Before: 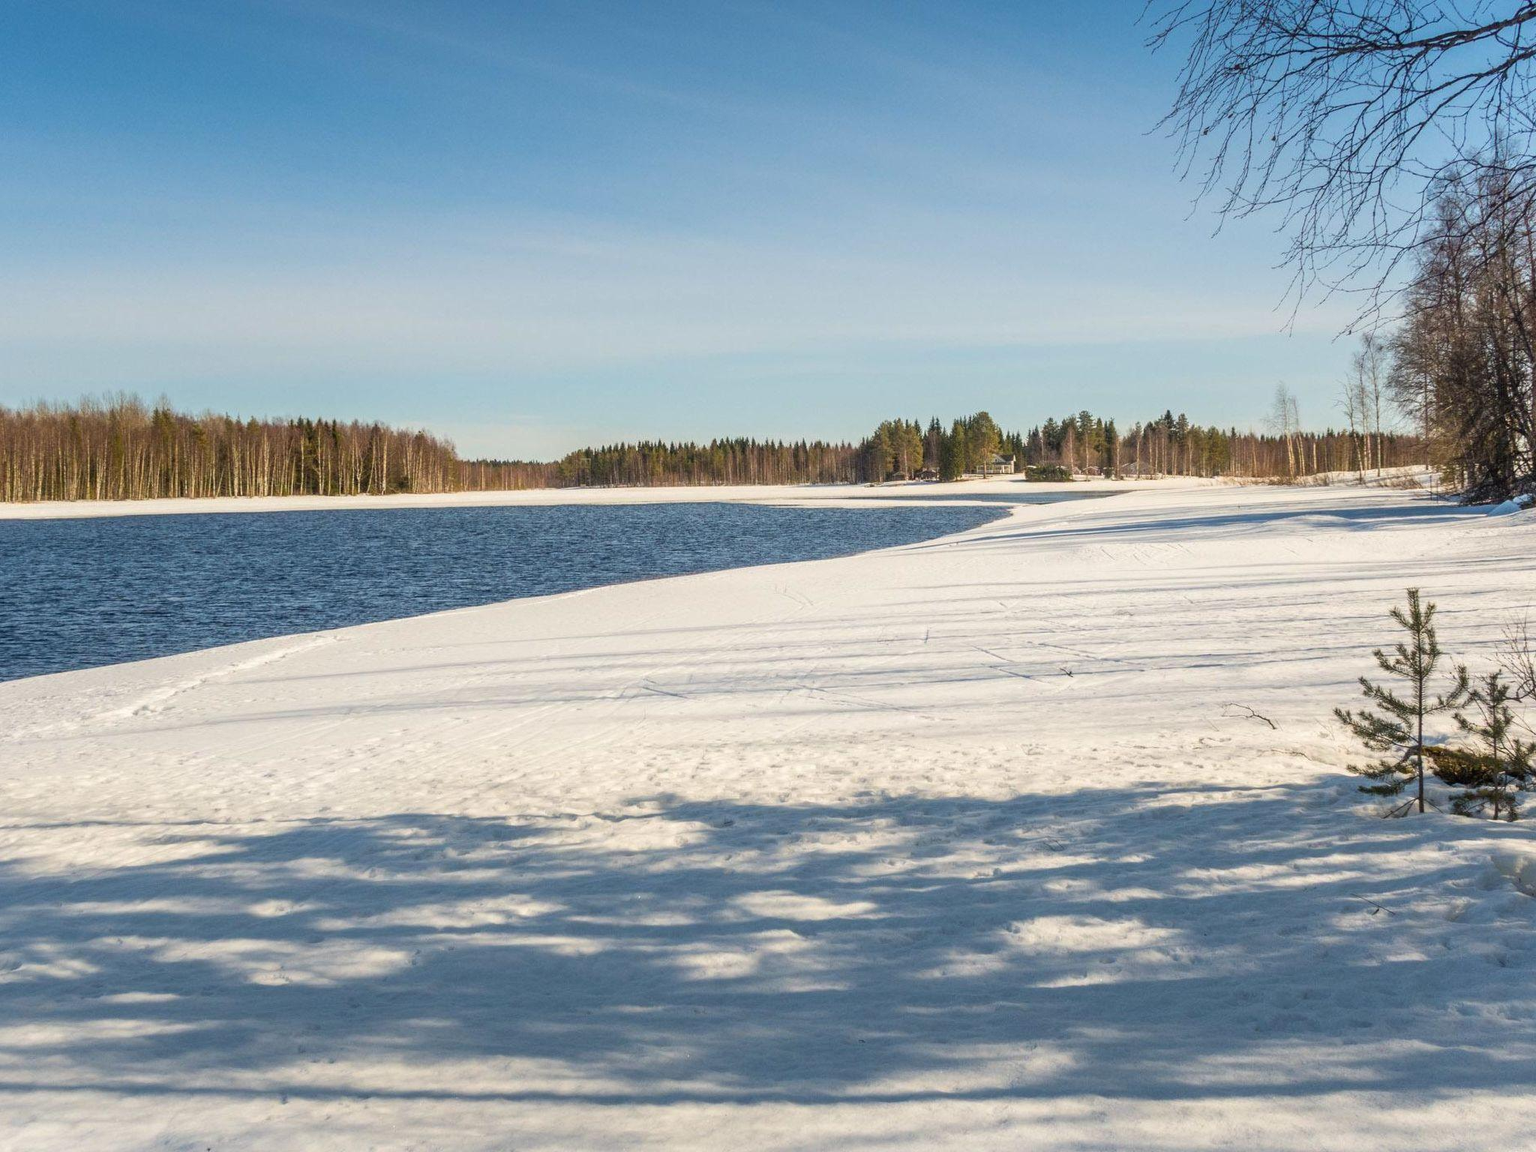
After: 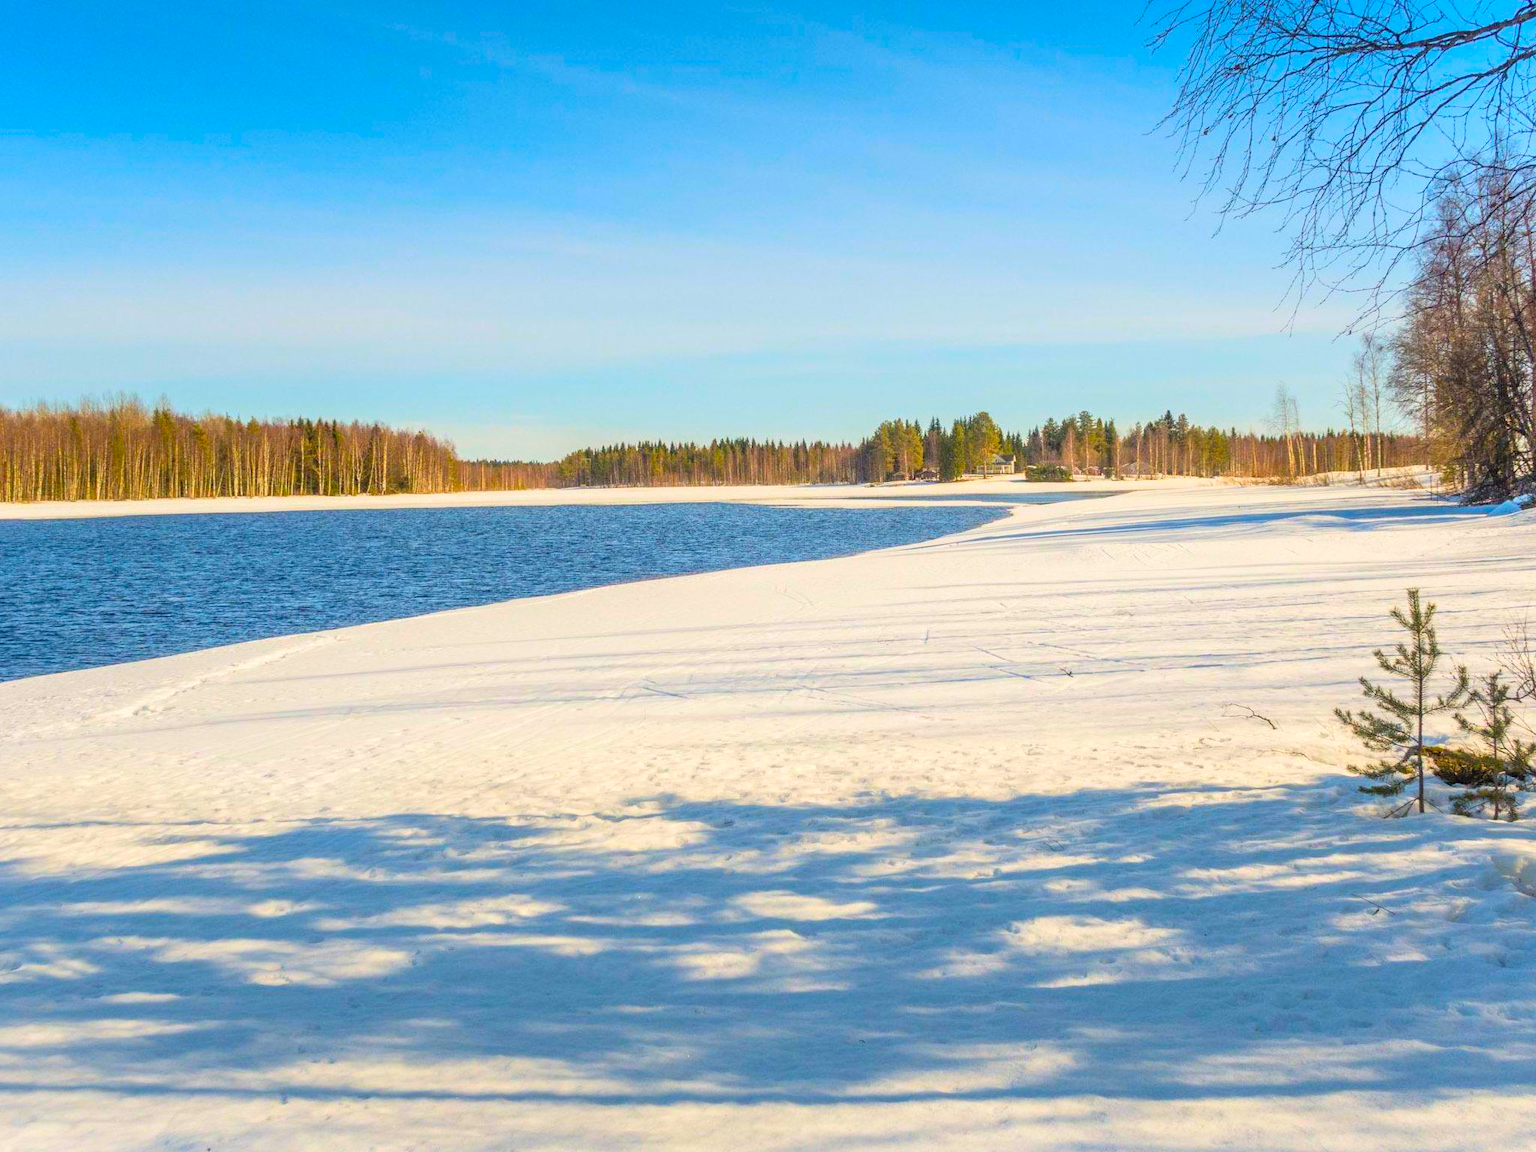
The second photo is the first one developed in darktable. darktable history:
contrast brightness saturation: contrast 0.07, brightness 0.18, saturation 0.4
color balance rgb: perceptual saturation grading › global saturation 20%, global vibrance 20%
